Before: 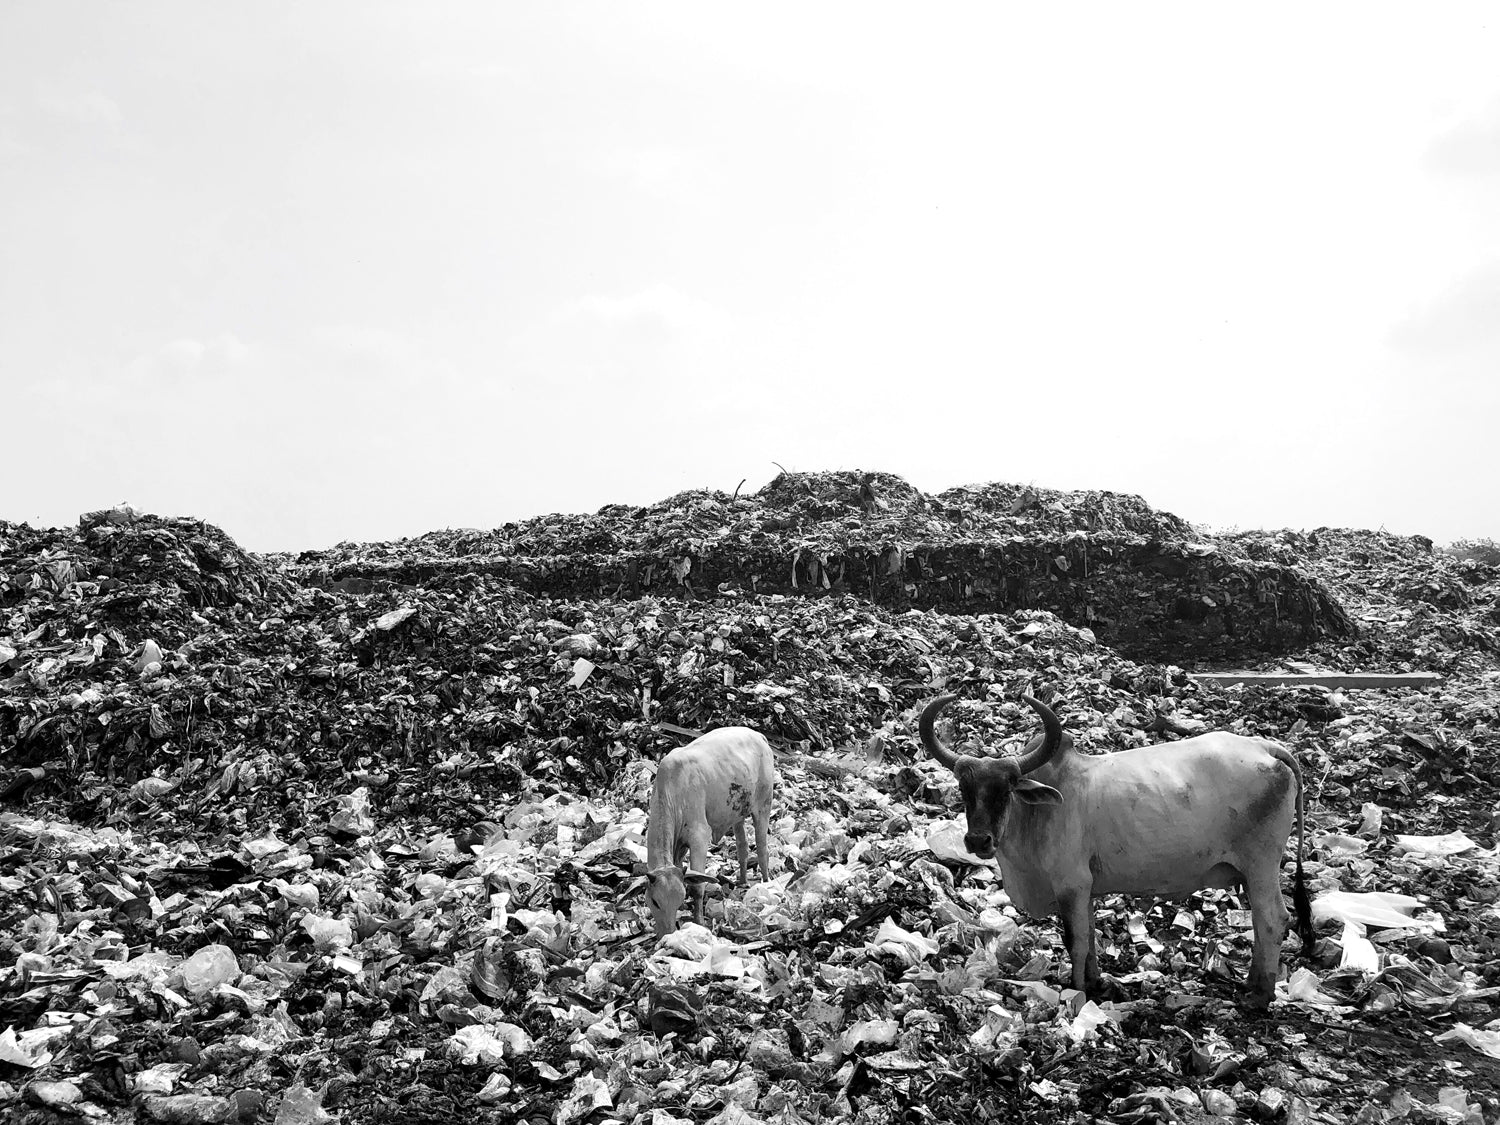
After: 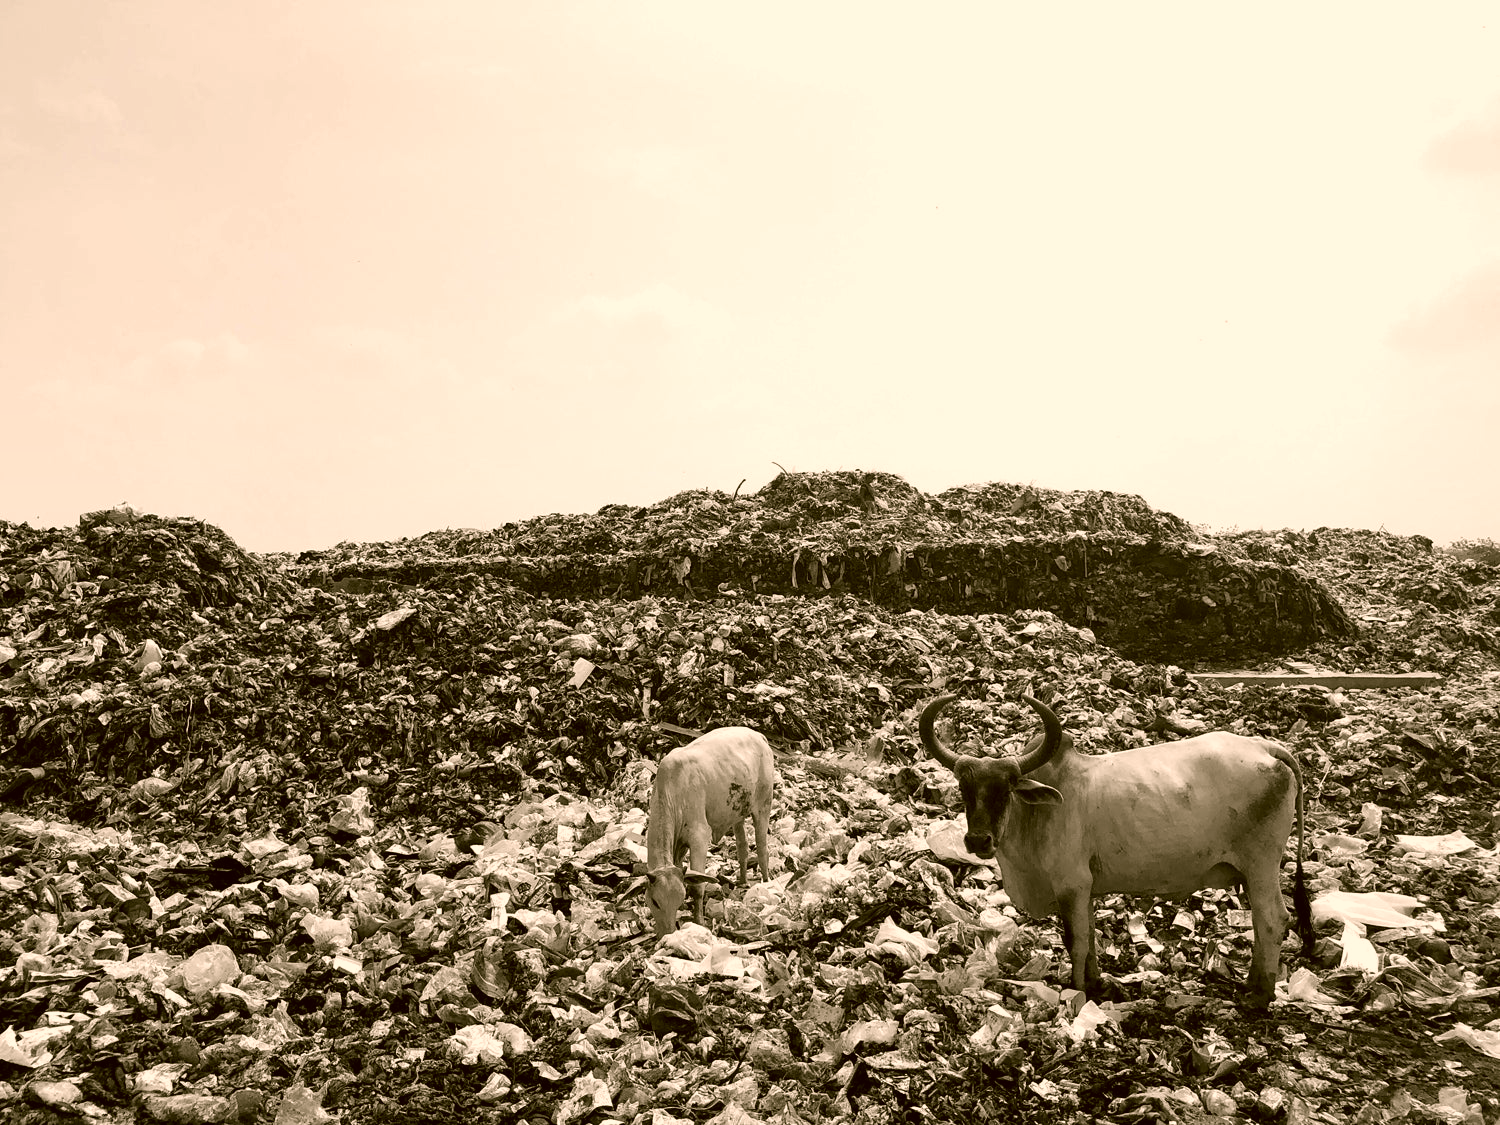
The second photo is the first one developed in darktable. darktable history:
color correction: highlights a* 8.61, highlights b* 15.4, shadows a* -0.507, shadows b* 25.72
shadows and highlights: shadows 32.32, highlights -32.29, soften with gaussian
